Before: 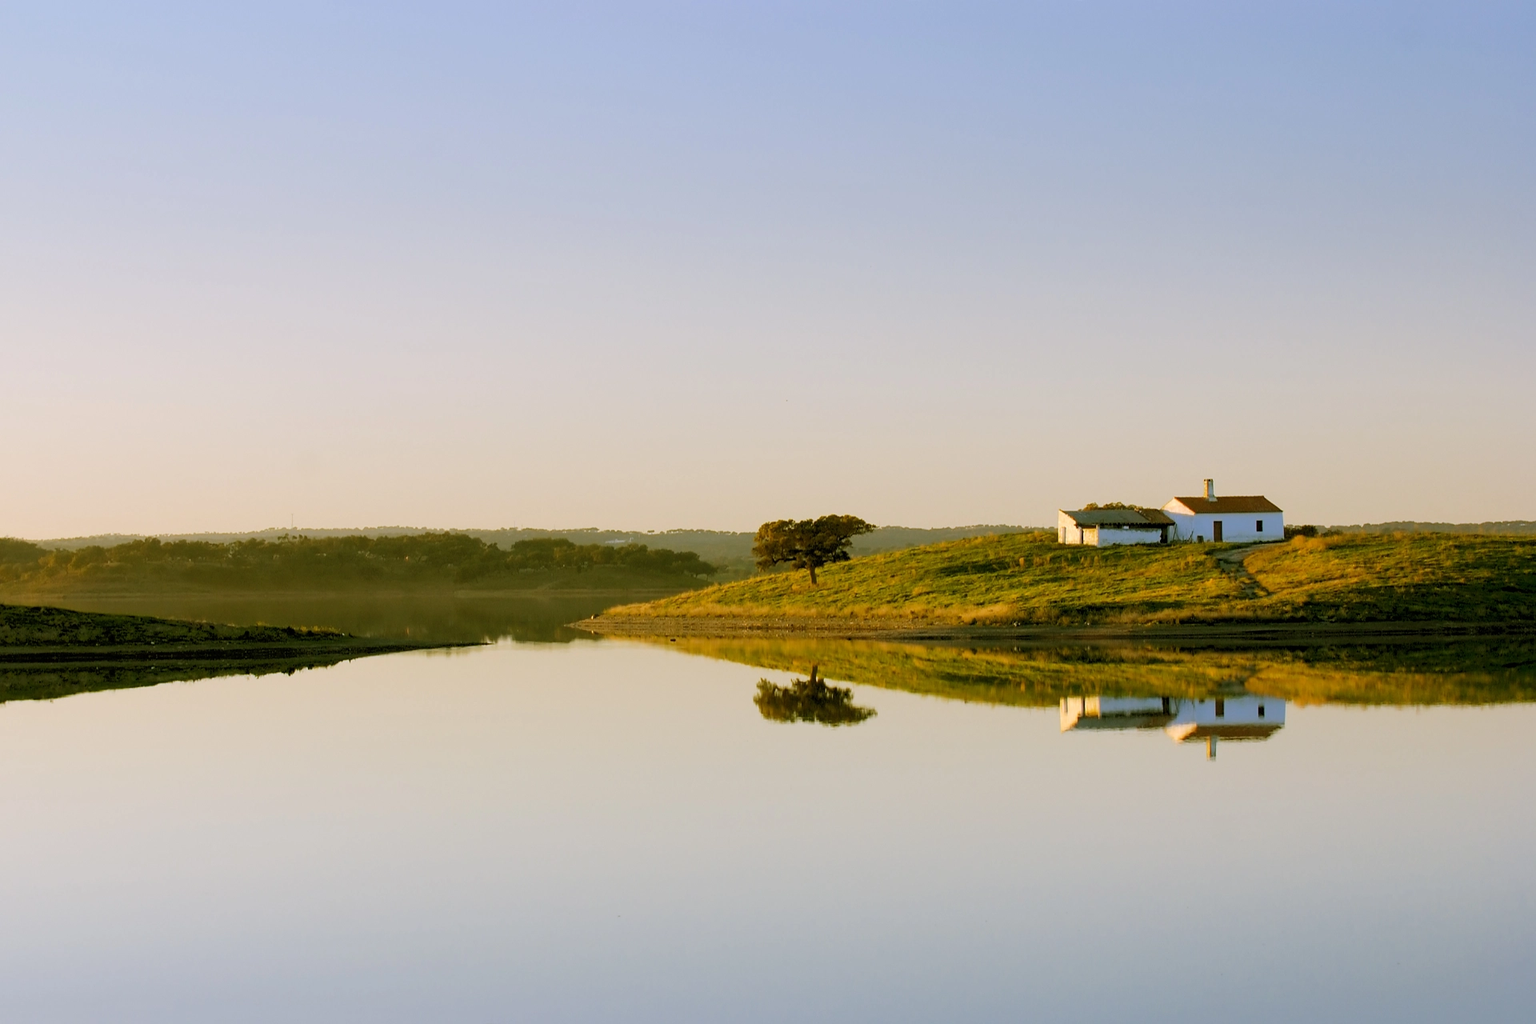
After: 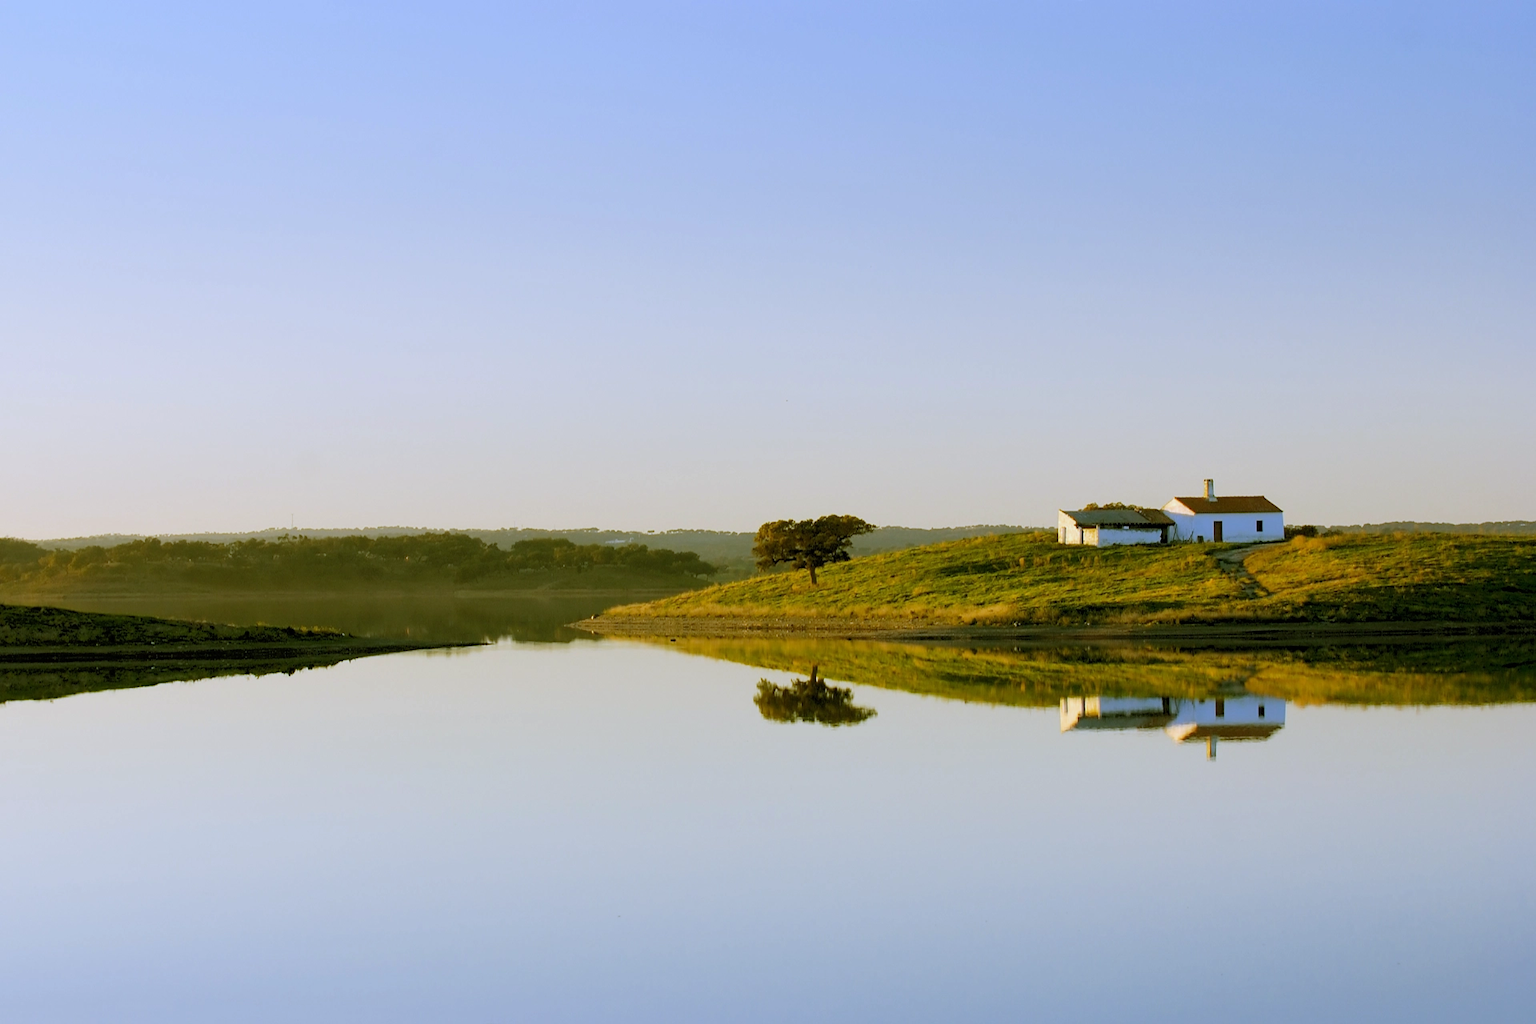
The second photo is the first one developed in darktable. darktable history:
white balance: red 0.931, blue 1.11
tone equalizer: on, module defaults
